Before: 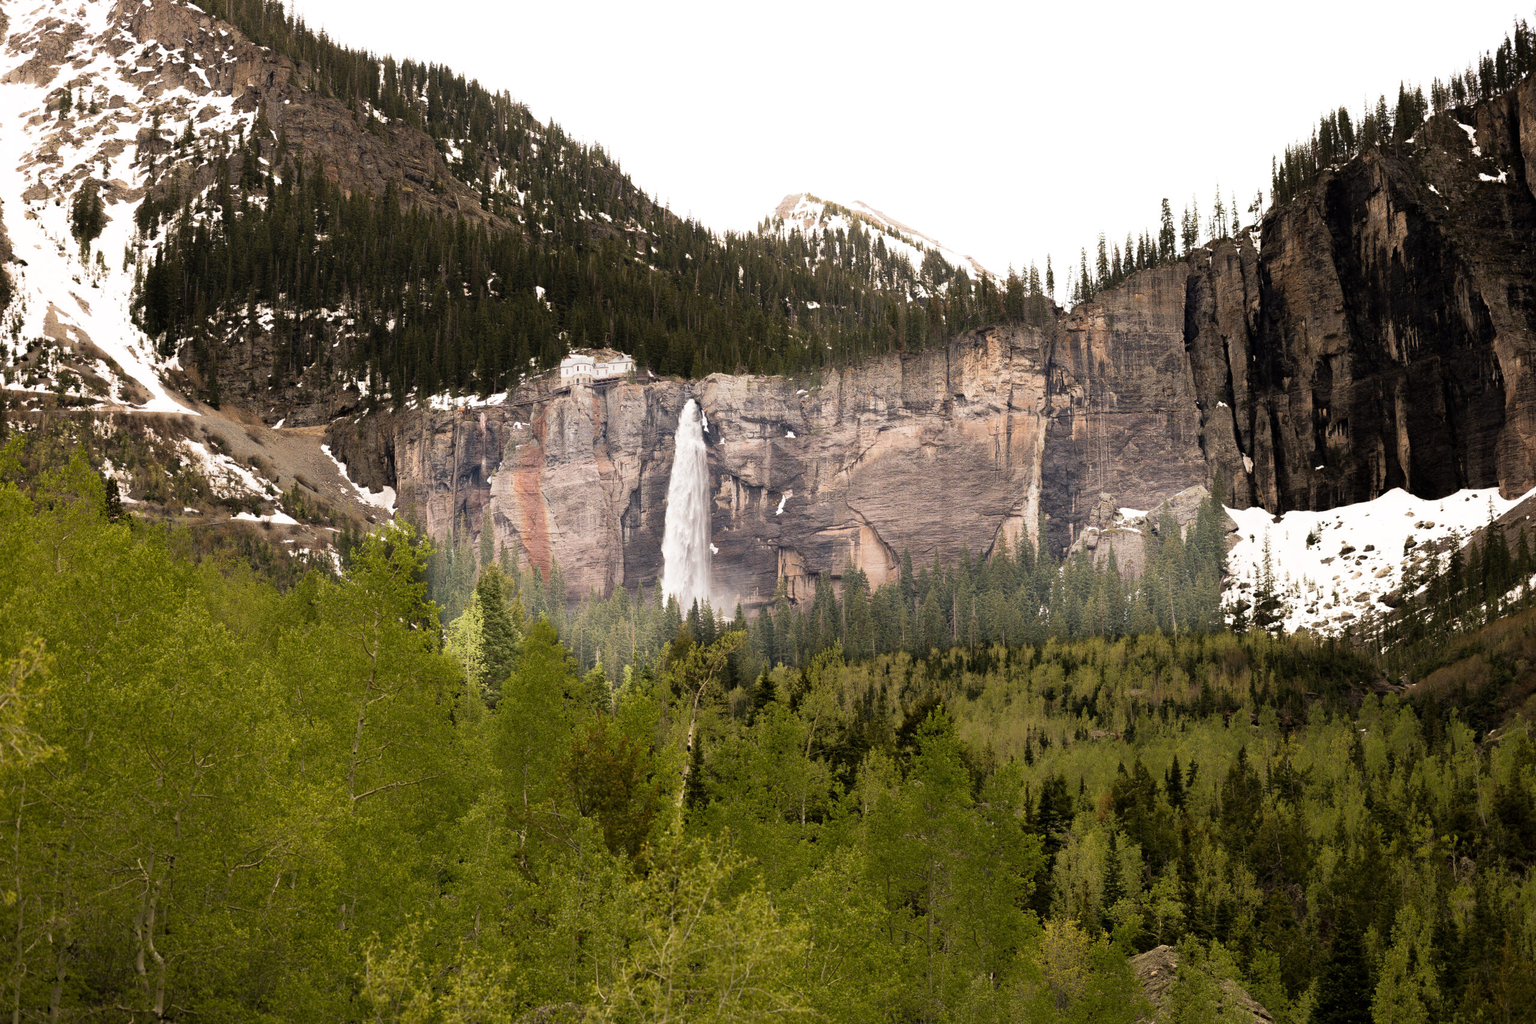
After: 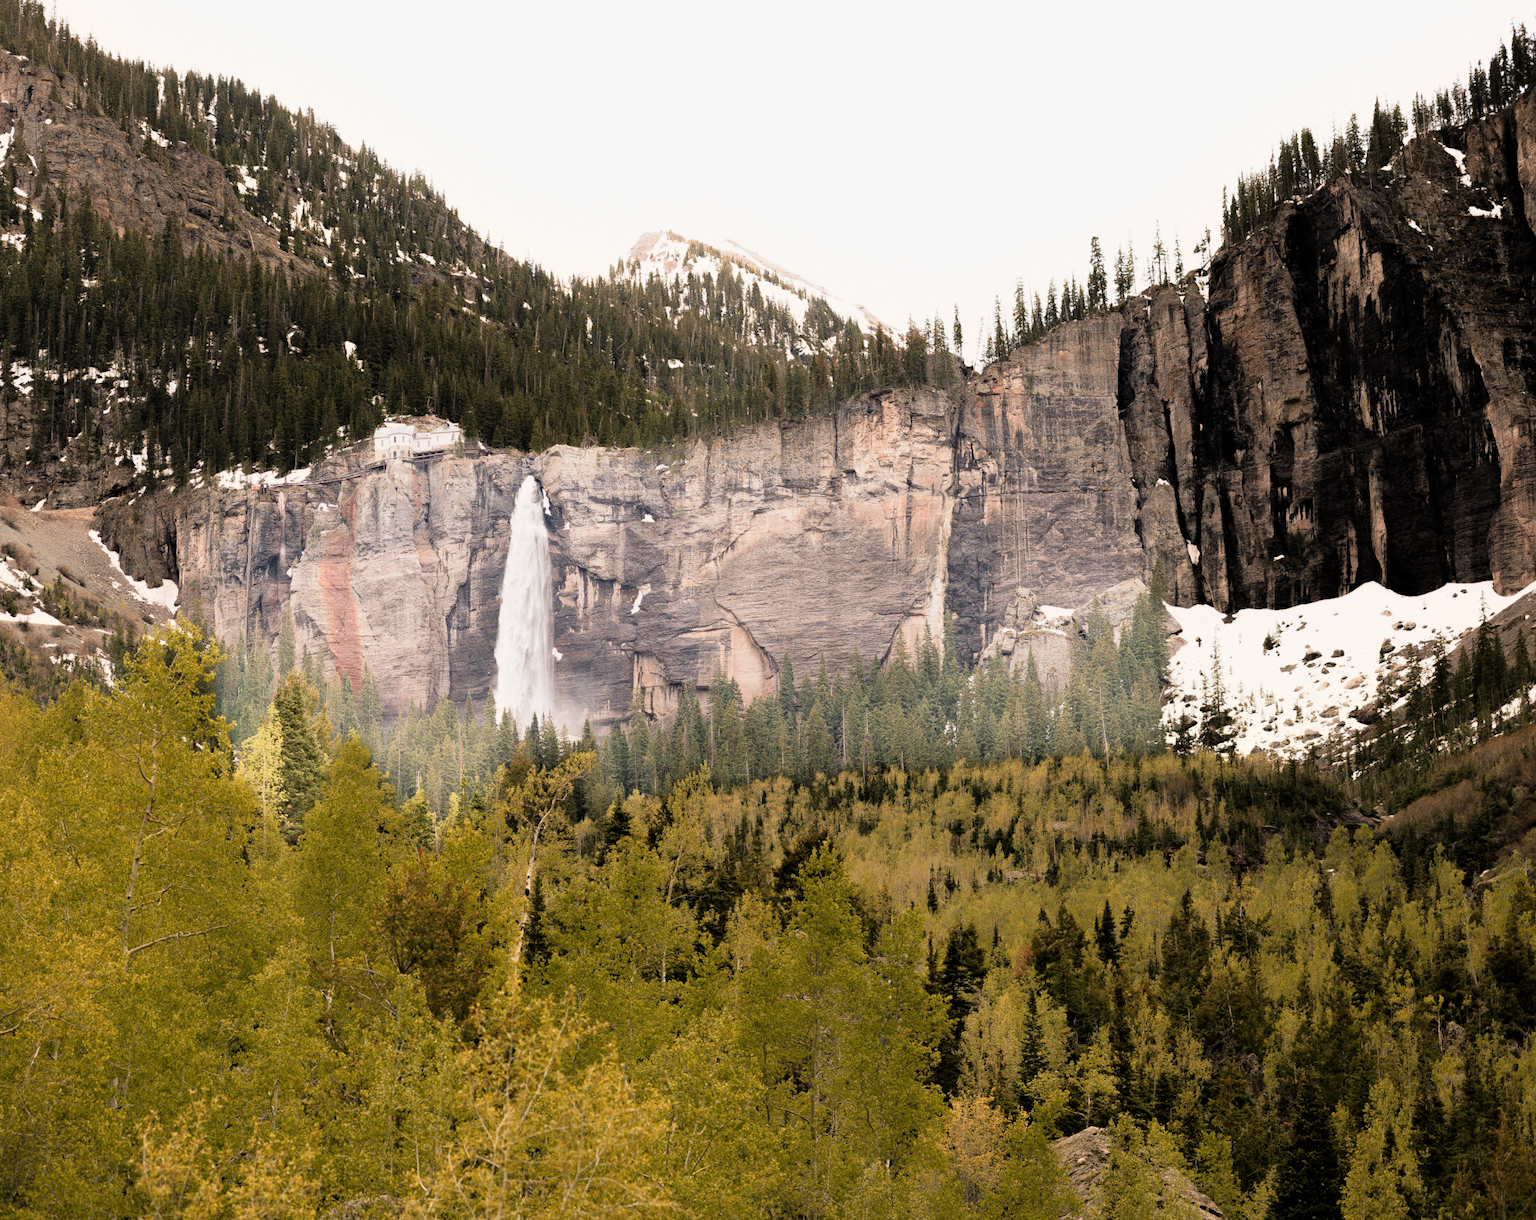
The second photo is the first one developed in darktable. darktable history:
exposure: black level correction 0, exposure 0.69 EV, compensate exposure bias true, compensate highlight preservation false
crop: left 16.093%
filmic rgb: black relative exposure -8.13 EV, white relative exposure 3.76 EV, hardness 4.42, enable highlight reconstruction true
color zones: curves: ch1 [(0, 0.469) (0.072, 0.457) (0.243, 0.494) (0.429, 0.5) (0.571, 0.5) (0.714, 0.5) (0.857, 0.5) (1, 0.469)]; ch2 [(0, 0.499) (0.143, 0.467) (0.242, 0.436) (0.429, 0.493) (0.571, 0.5) (0.714, 0.5) (0.857, 0.5) (1, 0.499)]
